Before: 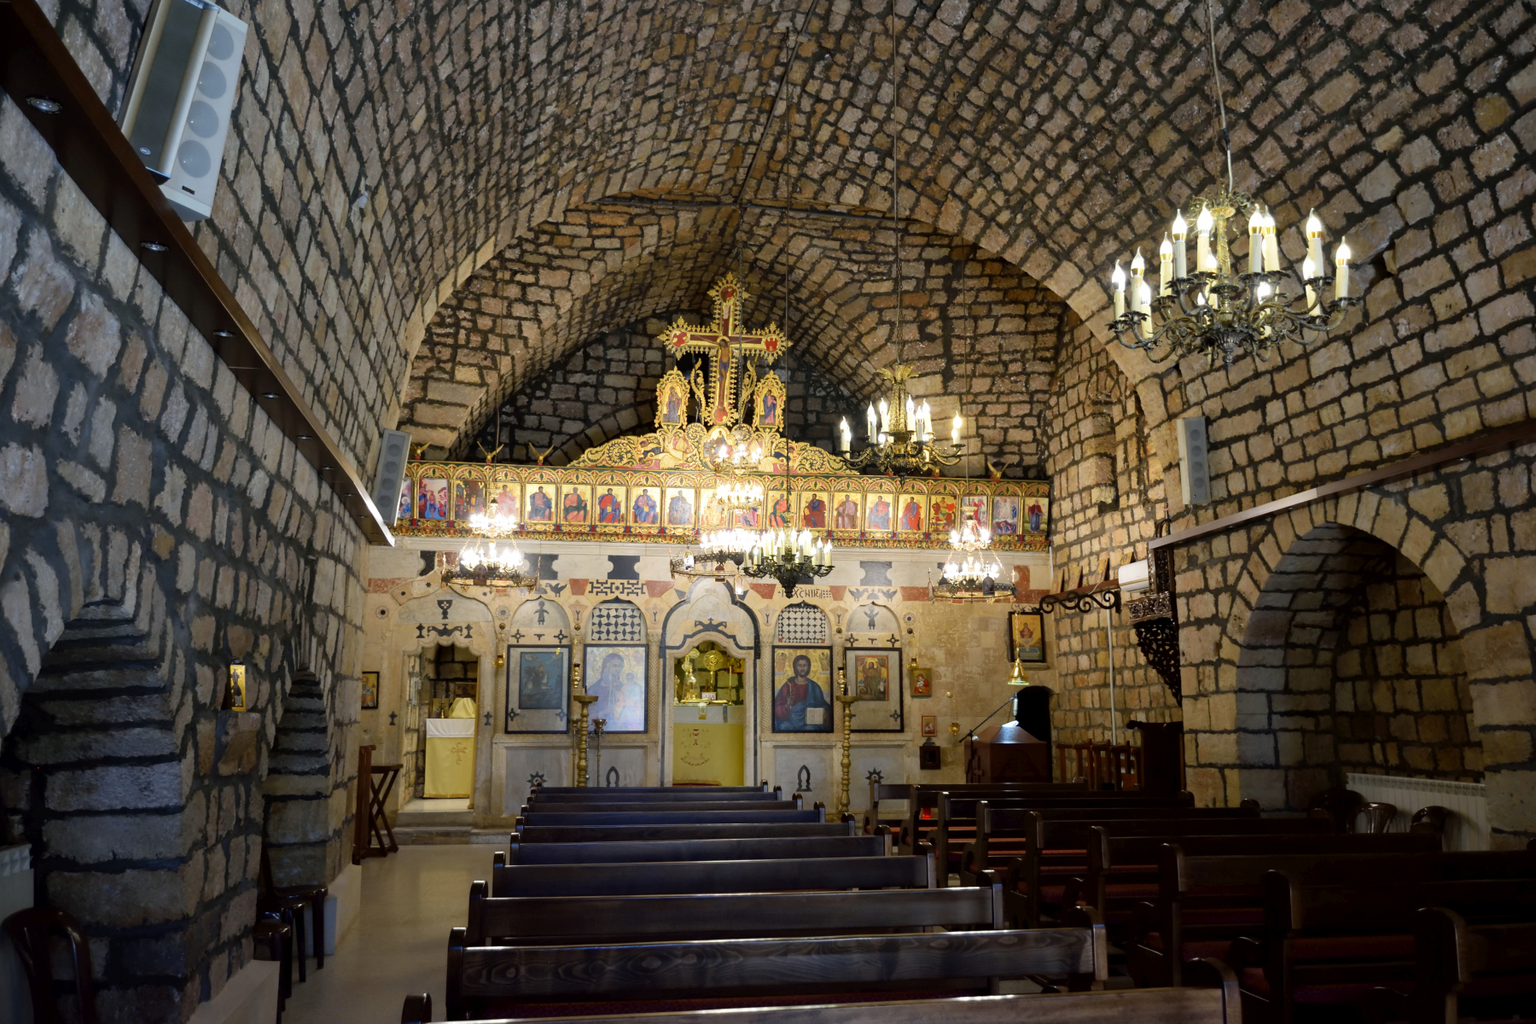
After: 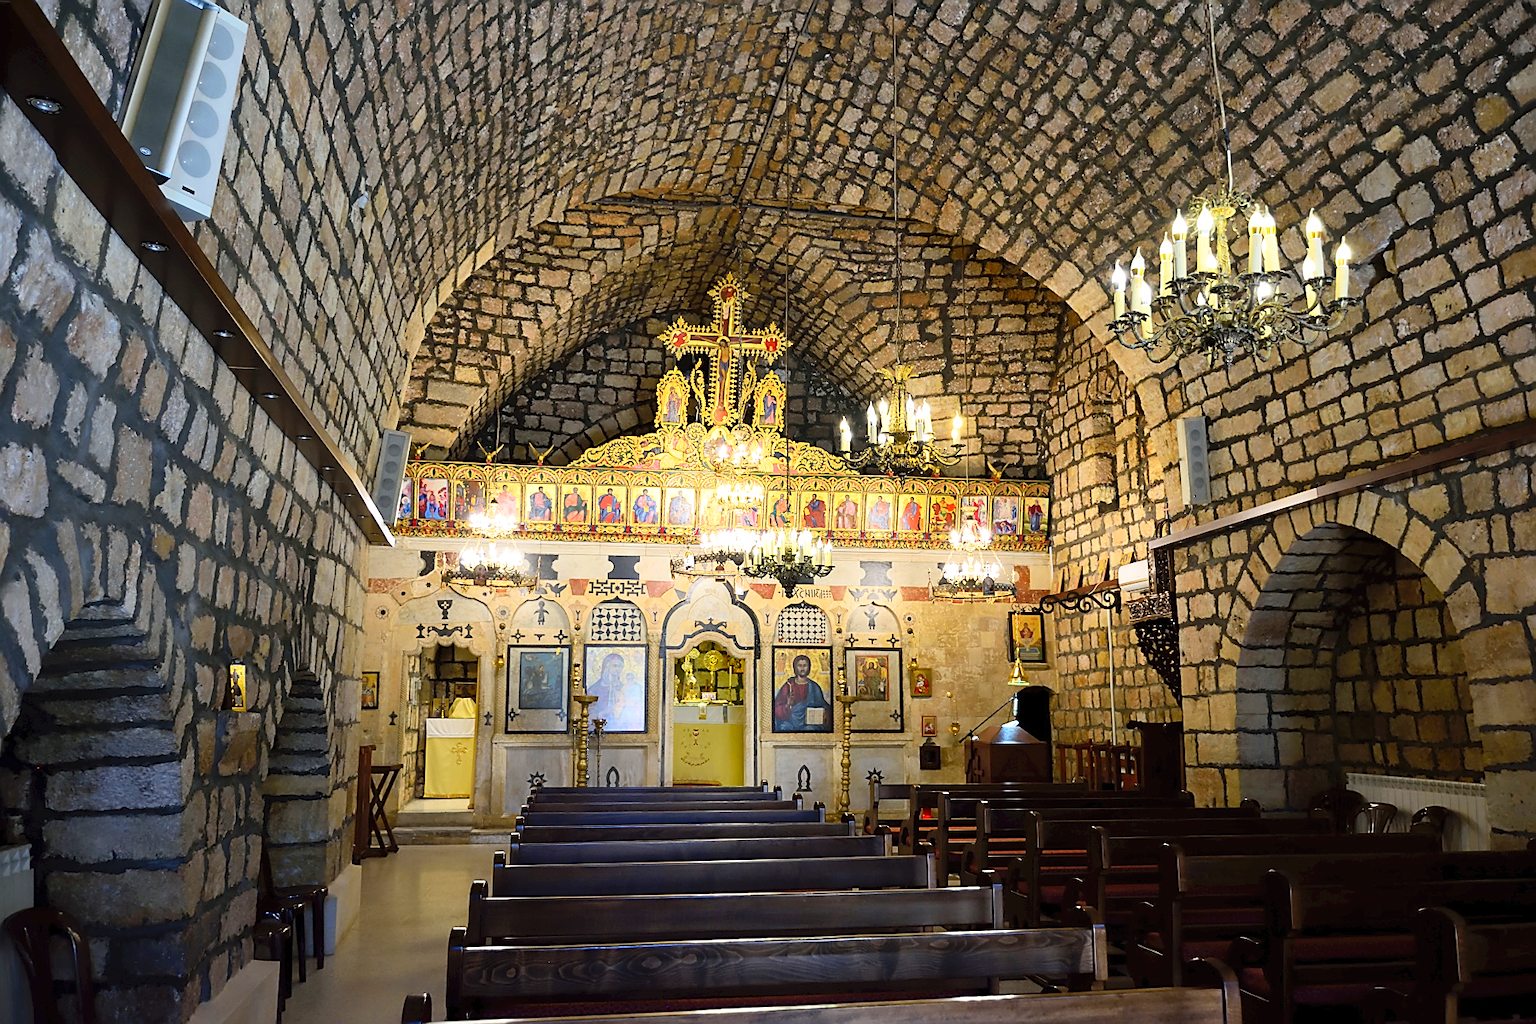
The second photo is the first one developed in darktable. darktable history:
sharpen: radius 1.362, amount 1.236, threshold 0.676
contrast brightness saturation: contrast 0.238, brightness 0.263, saturation 0.385
